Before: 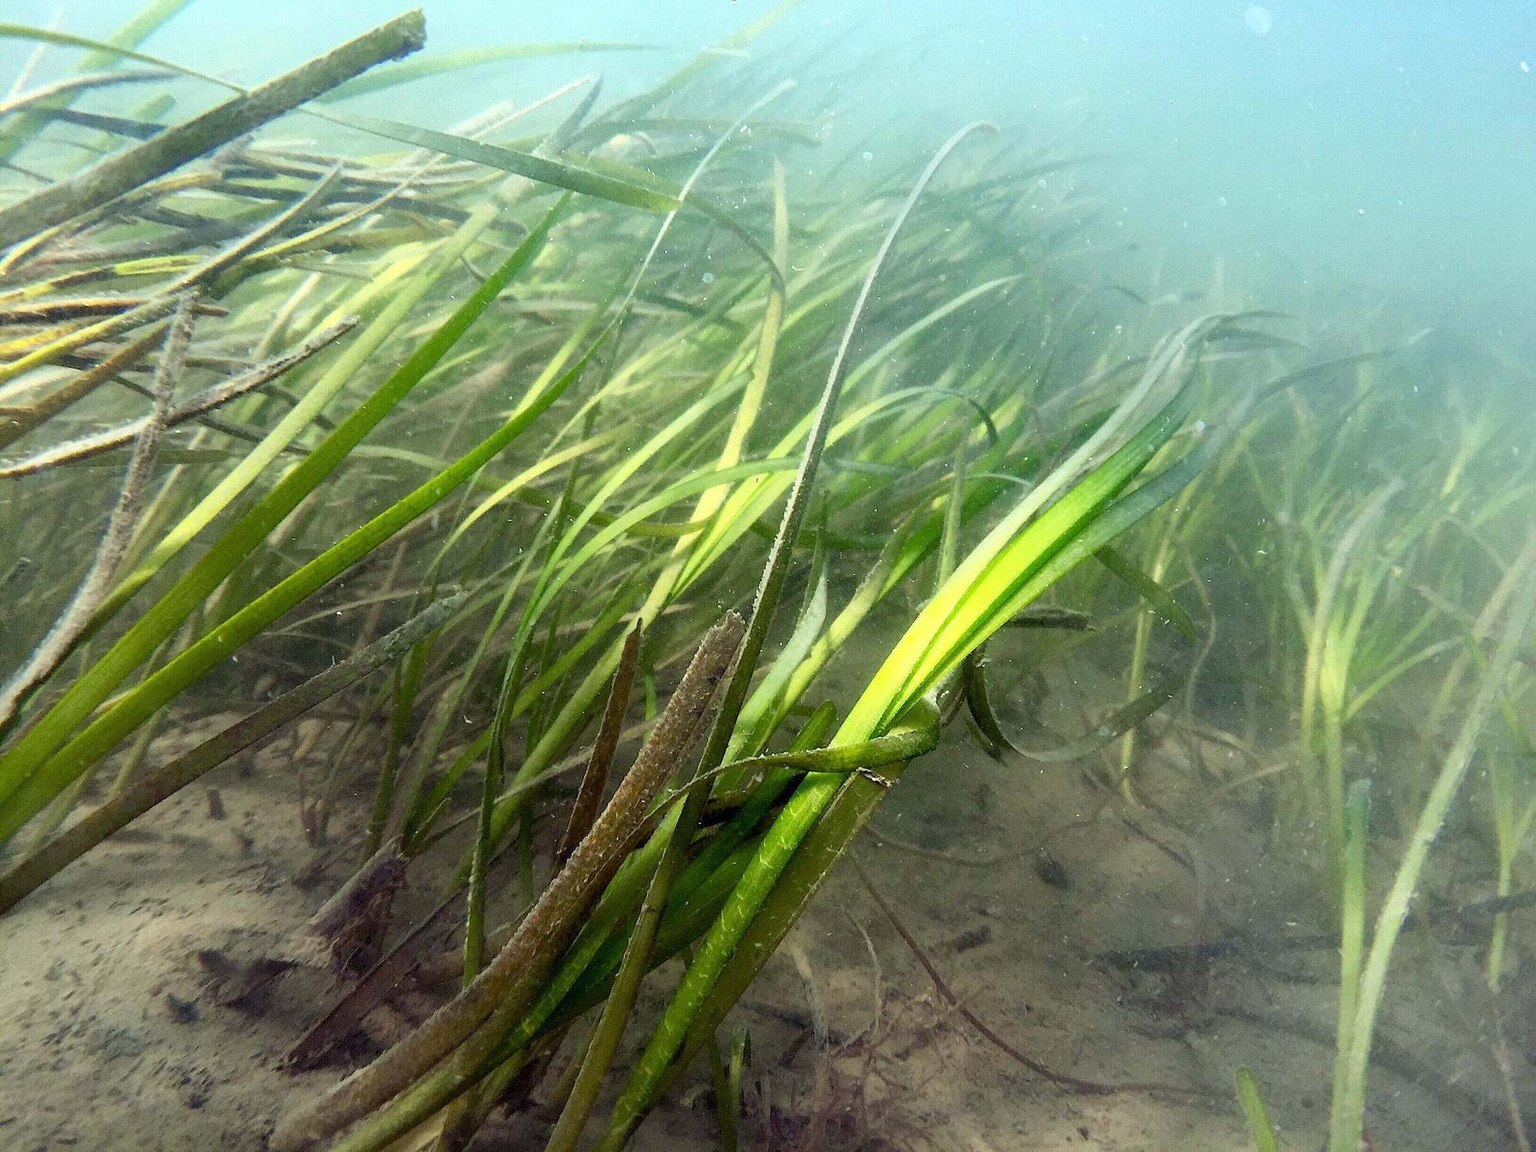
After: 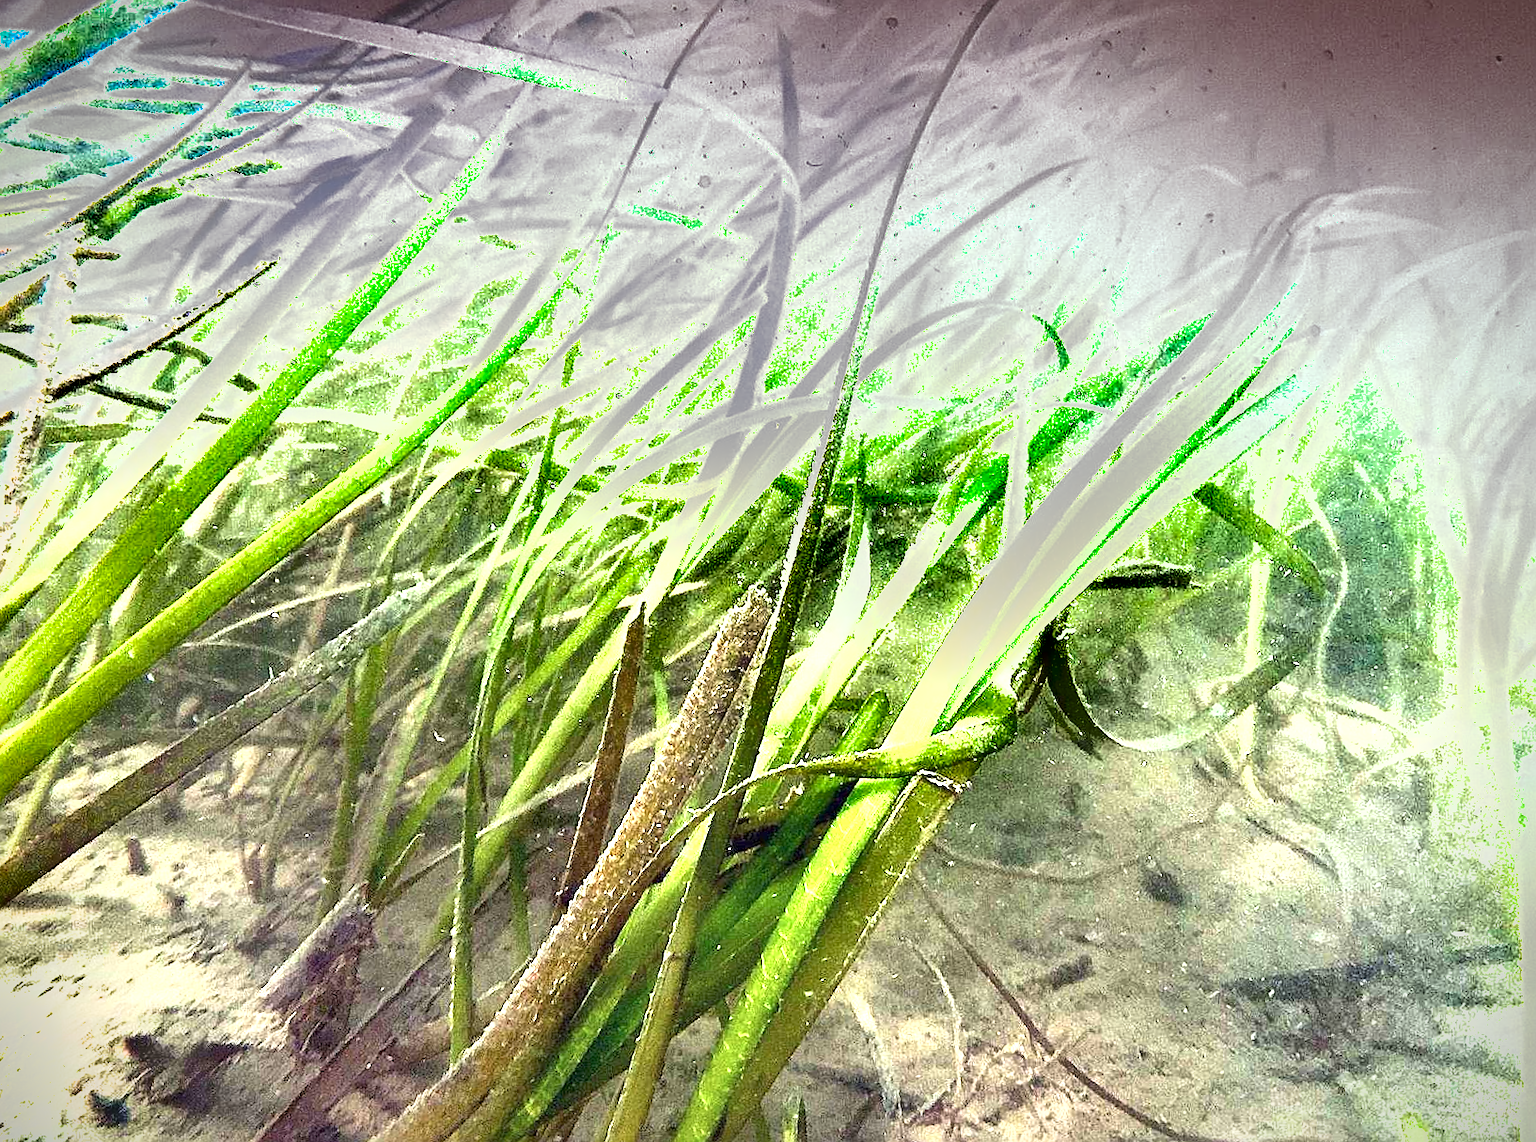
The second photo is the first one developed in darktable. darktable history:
sharpen: on, module defaults
shadows and highlights: soften with gaussian
contrast brightness saturation: saturation -0.04
crop: left 6.446%, top 8.188%, right 9.538%, bottom 3.548%
color zones: curves: ch0 [(0, 0.5) (0.143, 0.52) (0.286, 0.5) (0.429, 0.5) (0.571, 0.5) (0.714, 0.5) (0.857, 0.5) (1, 0.5)]; ch1 [(0, 0.489) (0.155, 0.45) (0.286, 0.466) (0.429, 0.5) (0.571, 0.5) (0.714, 0.5) (0.857, 0.5) (1, 0.489)]
rotate and perspective: rotation -3°, crop left 0.031, crop right 0.968, crop top 0.07, crop bottom 0.93
vignetting: fall-off start 88.53%, fall-off radius 44.2%, saturation 0.376, width/height ratio 1.161
exposure: black level correction 0, exposure 2.327 EV, compensate exposure bias true, compensate highlight preservation false
